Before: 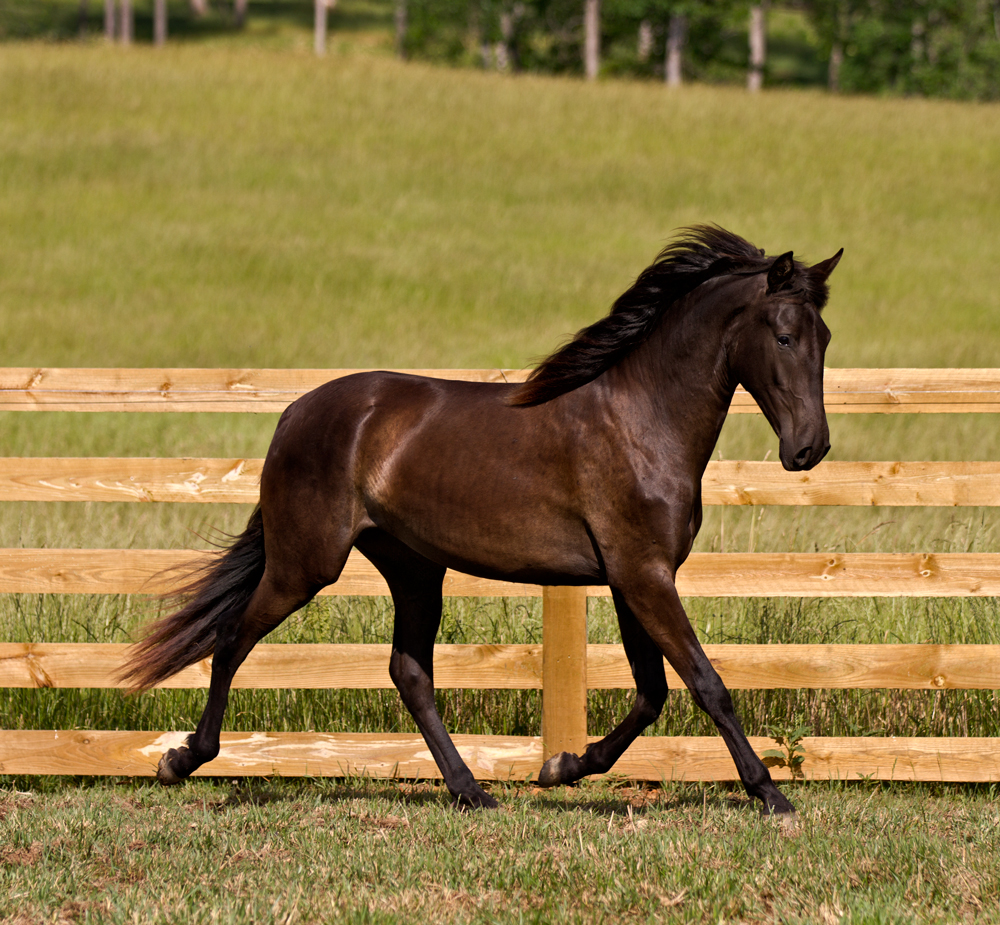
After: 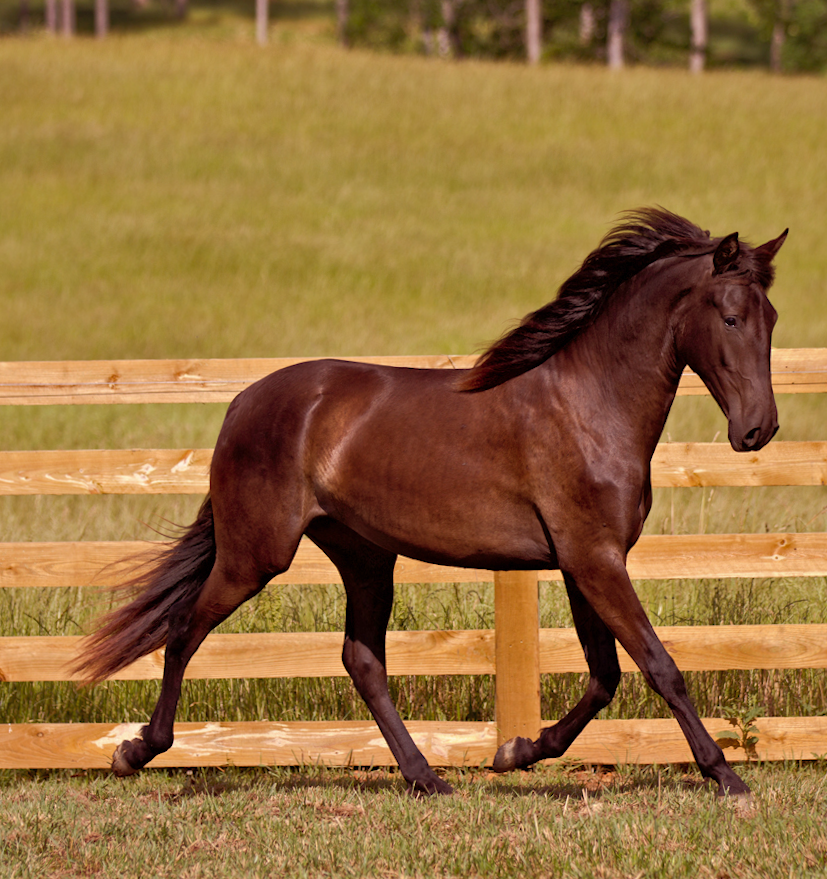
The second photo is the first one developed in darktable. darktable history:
crop and rotate: angle 1°, left 4.281%, top 0.642%, right 11.383%, bottom 2.486%
shadows and highlights: on, module defaults
rgb levels: mode RGB, independent channels, levels [[0, 0.474, 1], [0, 0.5, 1], [0, 0.5, 1]]
